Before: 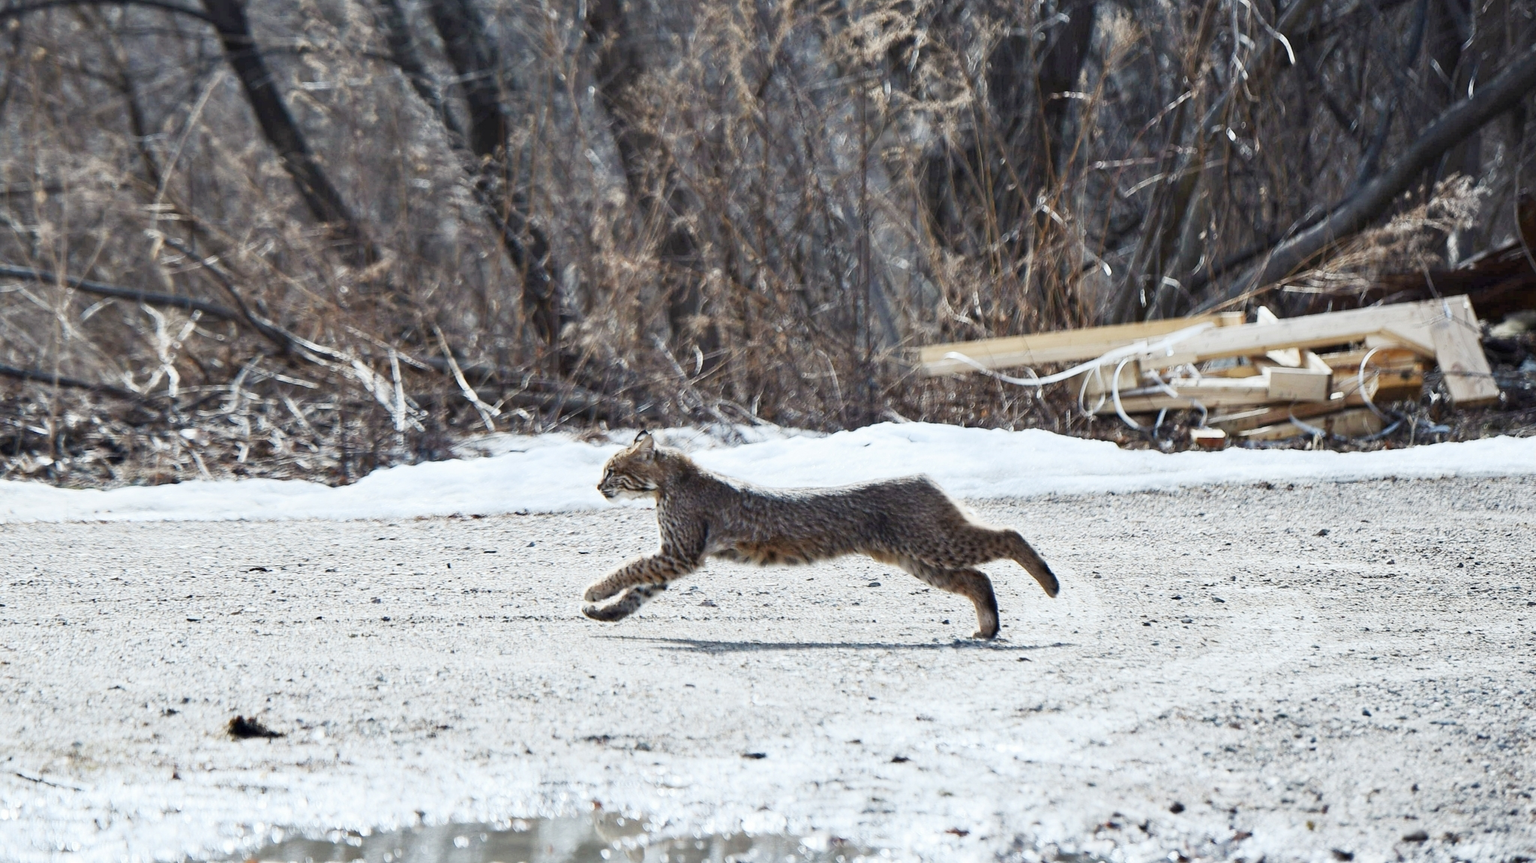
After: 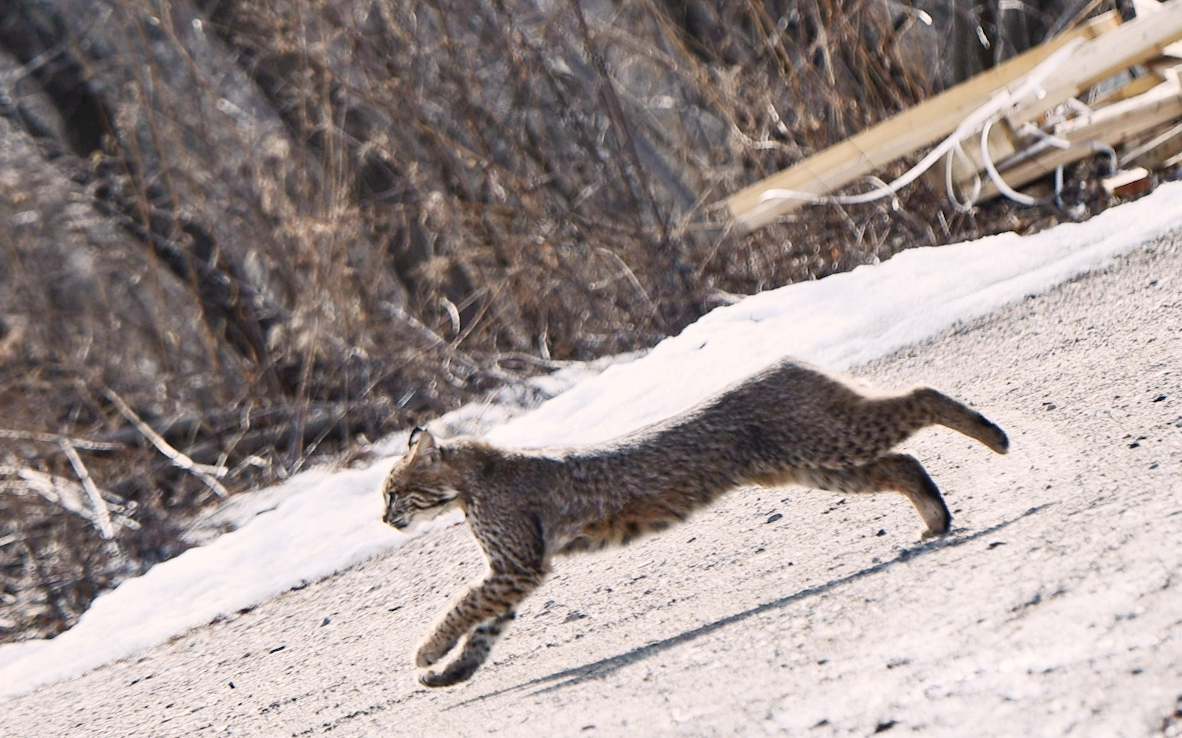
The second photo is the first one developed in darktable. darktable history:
tone equalizer: on, module defaults
crop and rotate: angle 19.69°, left 6.966%, right 4.036%, bottom 1.168%
color correction: highlights a* 6, highlights b* 4.72
